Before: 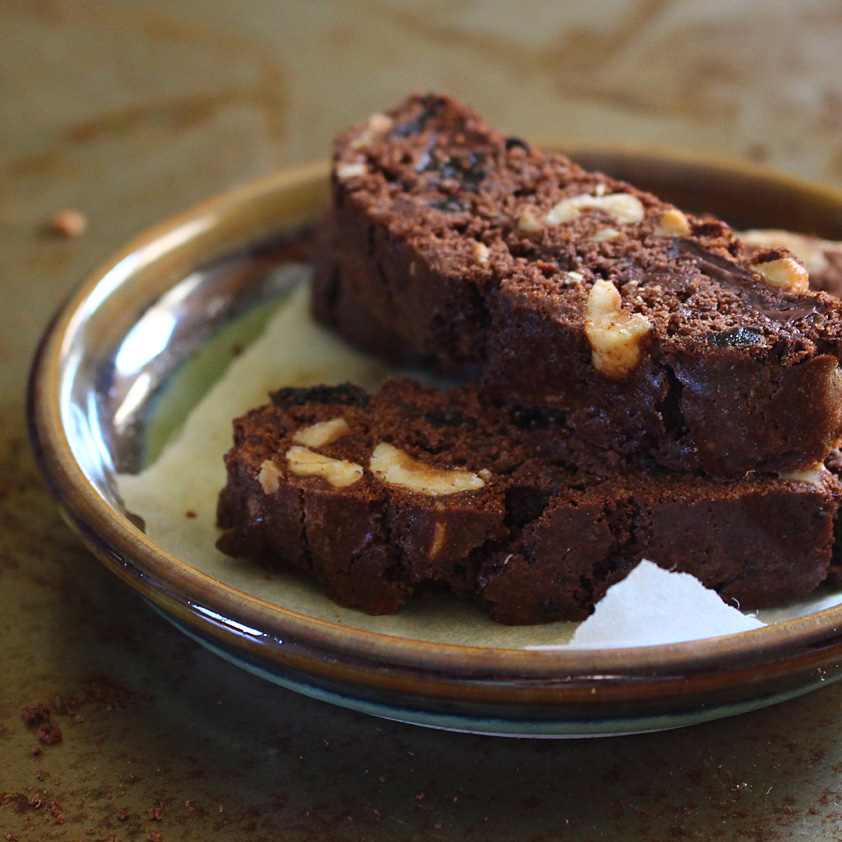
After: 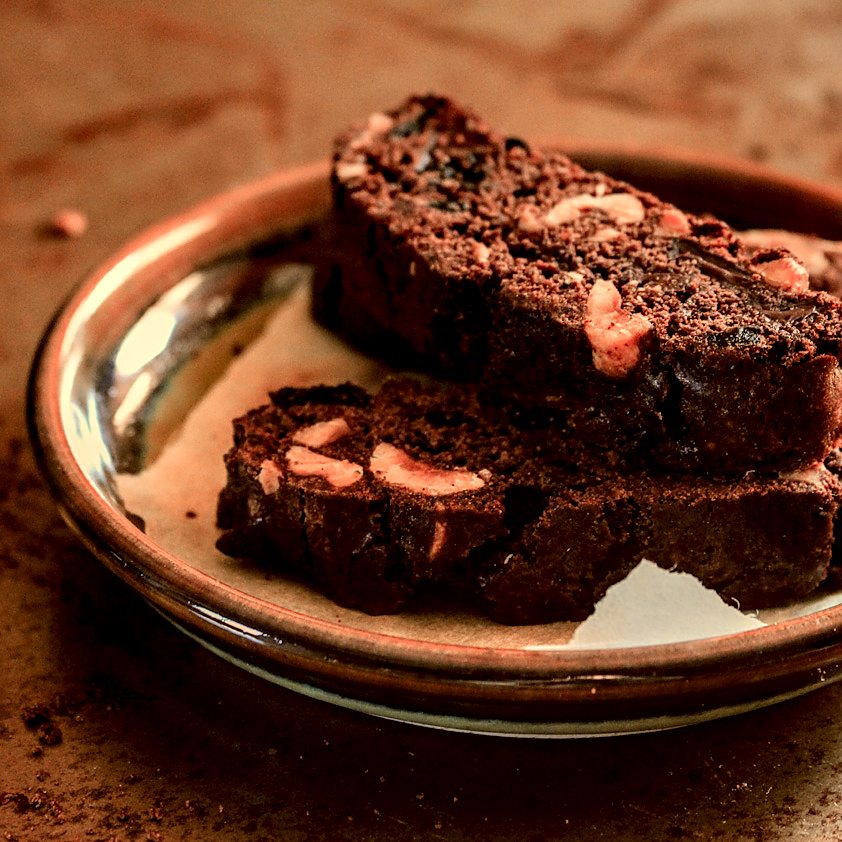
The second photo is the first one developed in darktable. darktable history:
sharpen: amount 0.217
local contrast: highlights 16%, detail 186%
color zones: curves: ch2 [(0, 0.5) (0.084, 0.497) (0.323, 0.335) (0.4, 0.497) (1, 0.5)]
filmic rgb: black relative exposure -7.17 EV, white relative exposure 5.36 EV, hardness 3.02, color science v6 (2022)
color correction: highlights a* 0.151, highlights b* 29.32, shadows a* -0.27, shadows b* 21.67
